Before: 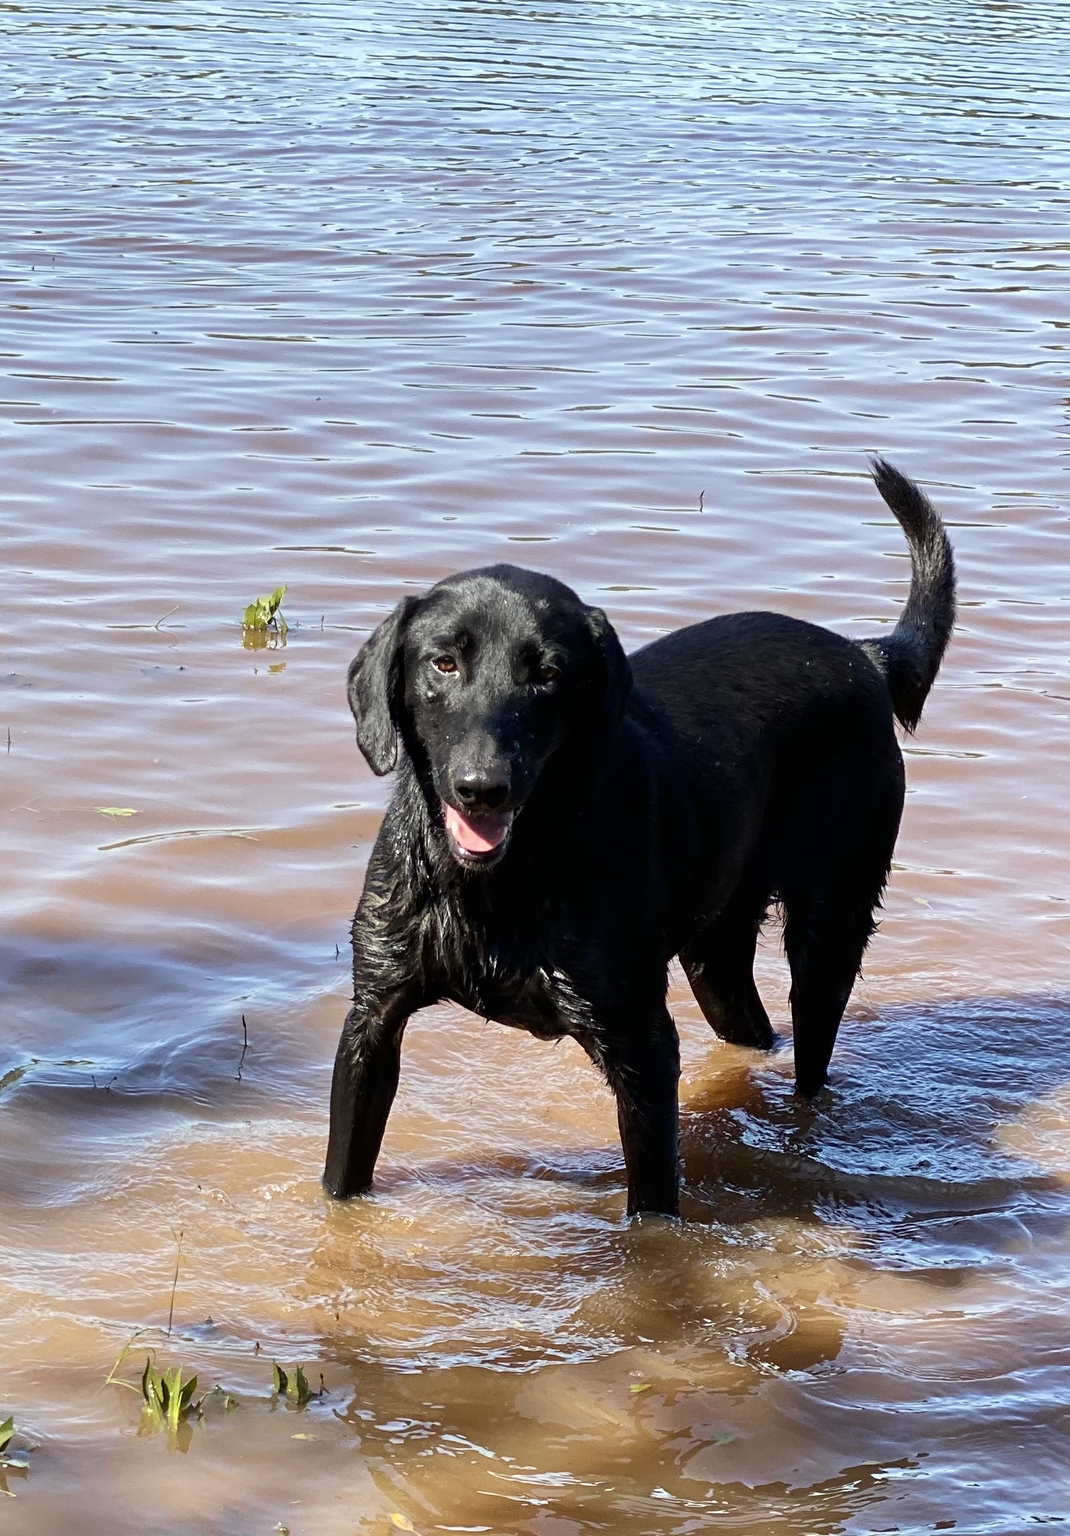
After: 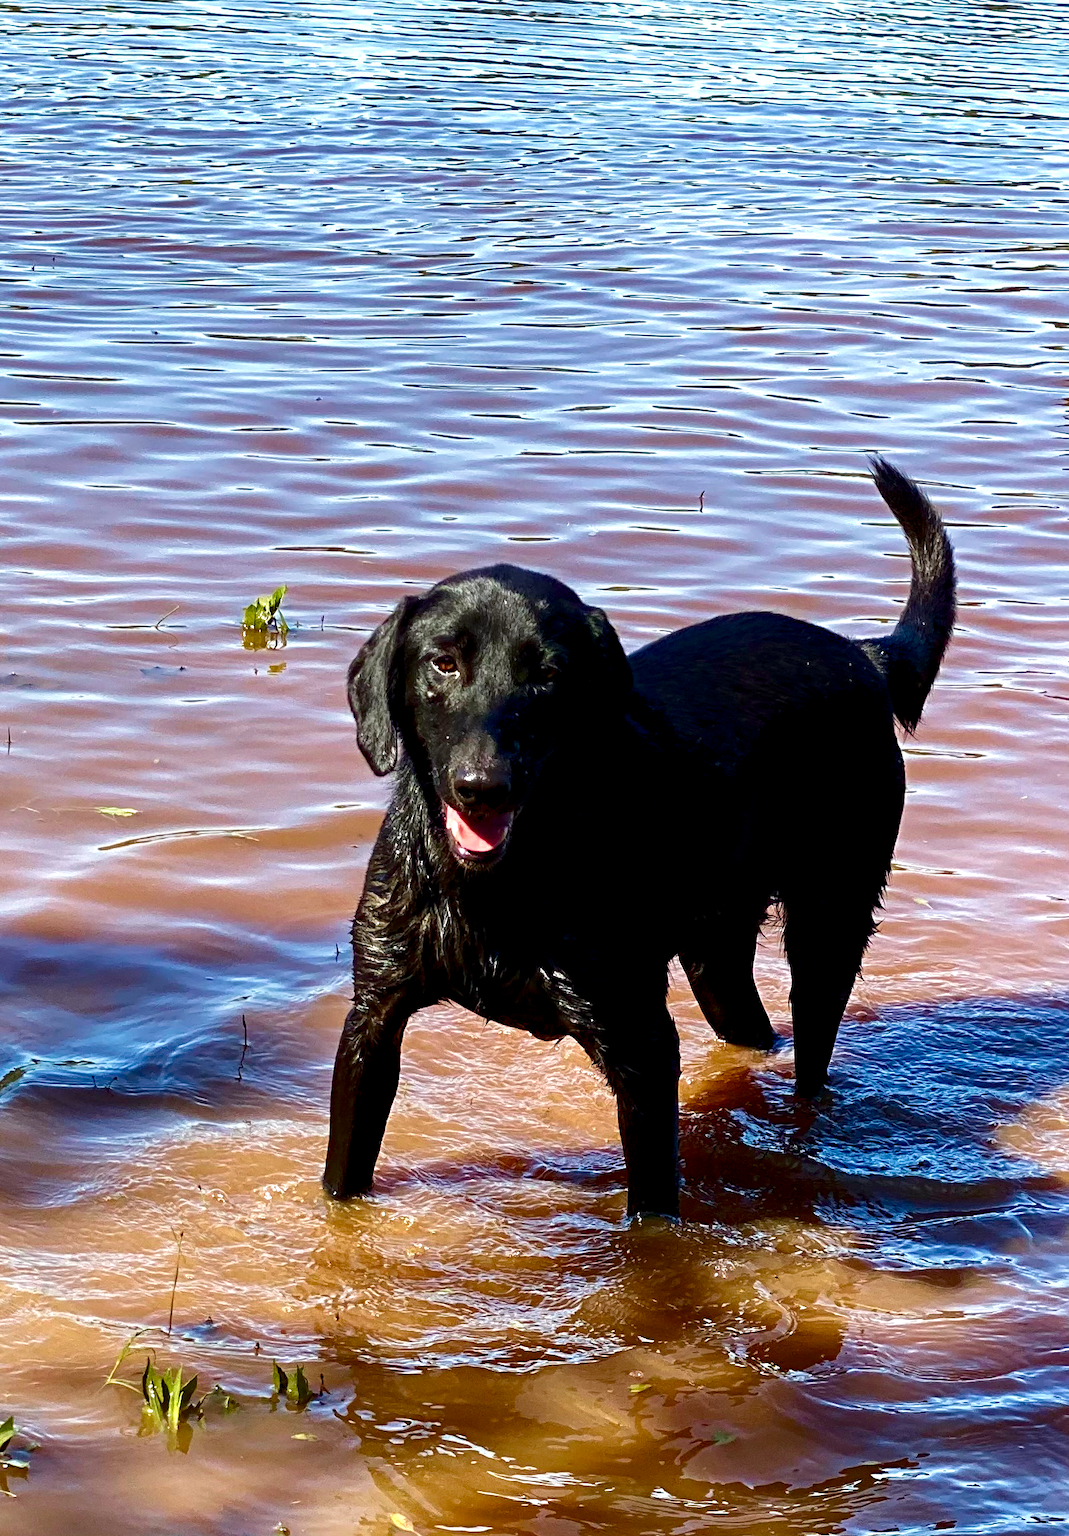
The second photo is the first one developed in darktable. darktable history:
haze removal: adaptive false
contrast brightness saturation: brightness -0.253, saturation 0.203
velvia: on, module defaults
color balance rgb: global offset › luminance -0.356%, perceptual saturation grading › global saturation 20%, perceptual saturation grading › highlights -50.282%, perceptual saturation grading › shadows 30.381%, perceptual brilliance grading › highlights 9.853%, perceptual brilliance grading › mid-tones 5.444%, global vibrance 15.637%
